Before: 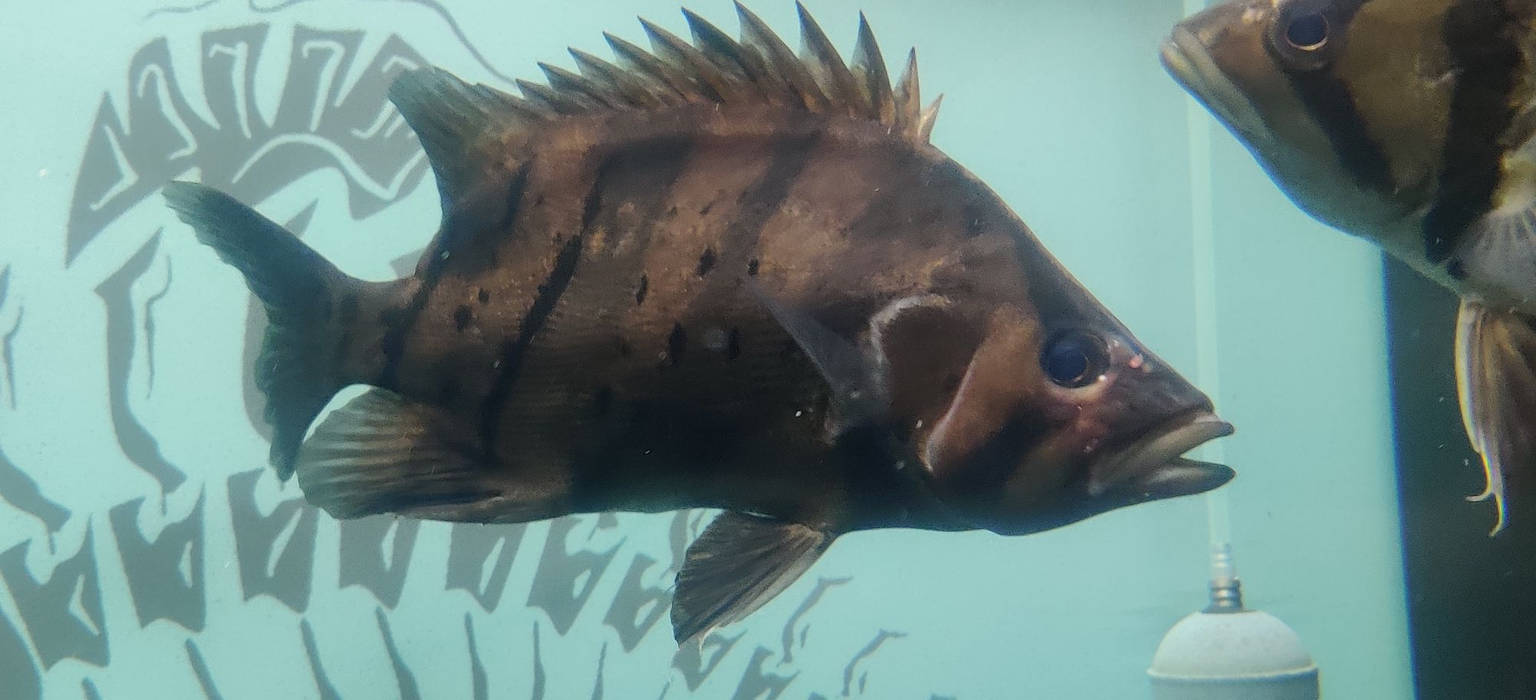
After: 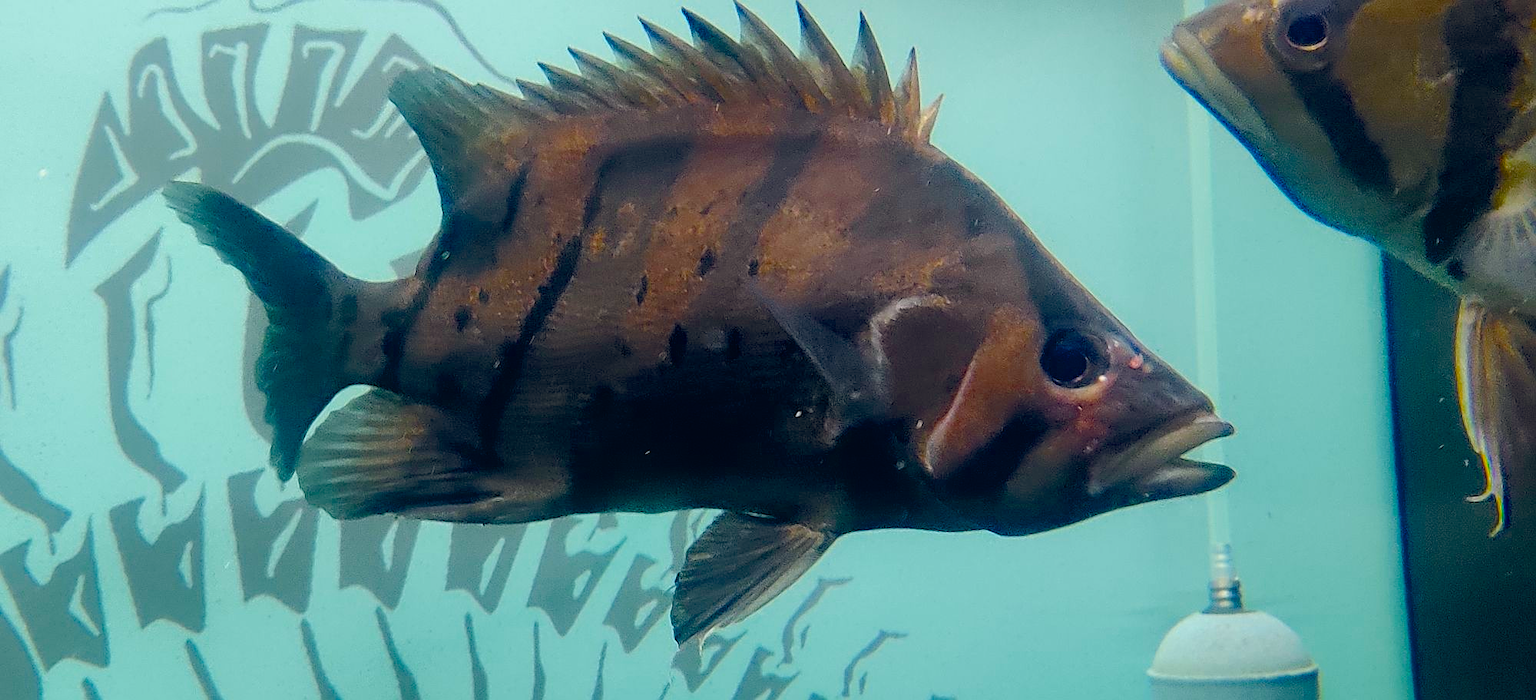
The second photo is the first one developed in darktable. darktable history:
color balance rgb: global offset › chroma 0.099%, global offset › hue 253.5°, perceptual saturation grading › global saturation 36.114%, perceptual saturation grading › shadows 36.156%, global vibrance 7.267%, saturation formula JzAzBz (2021)
sharpen: on, module defaults
